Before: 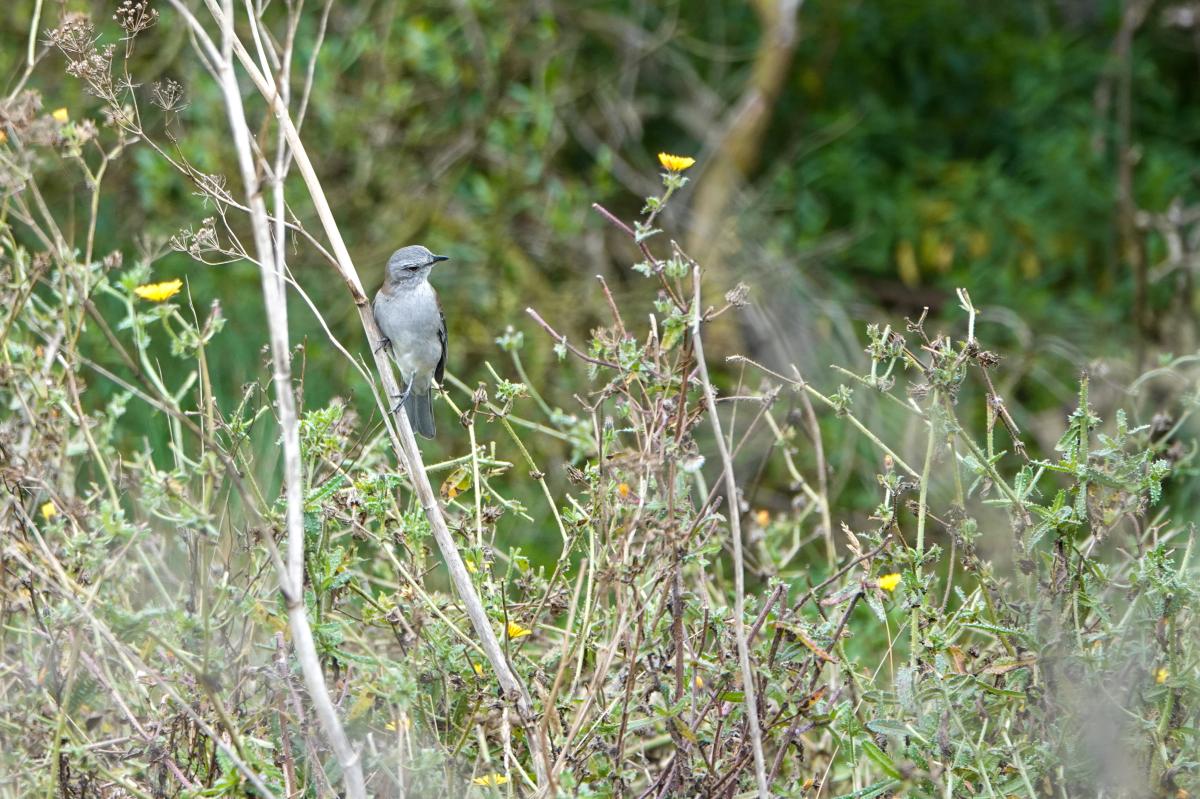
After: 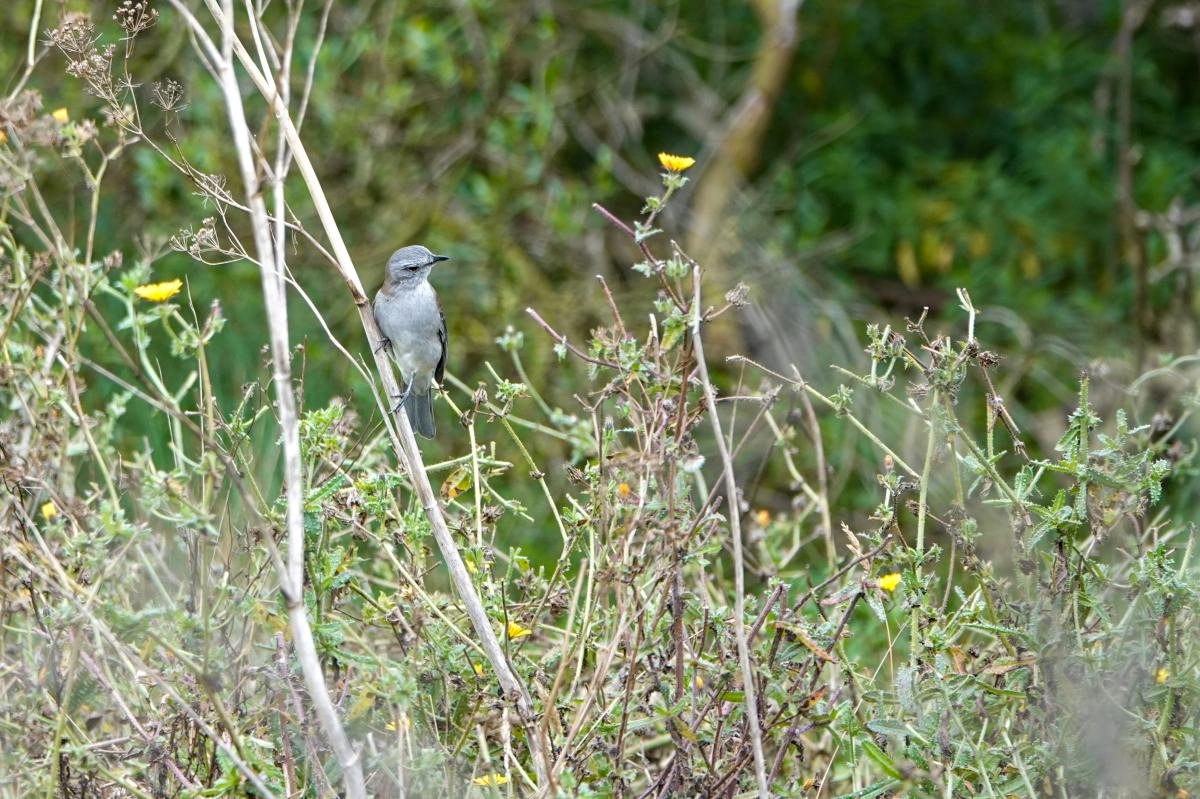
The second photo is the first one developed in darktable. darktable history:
haze removal: strength 0.126, distance 0.249, adaptive false
